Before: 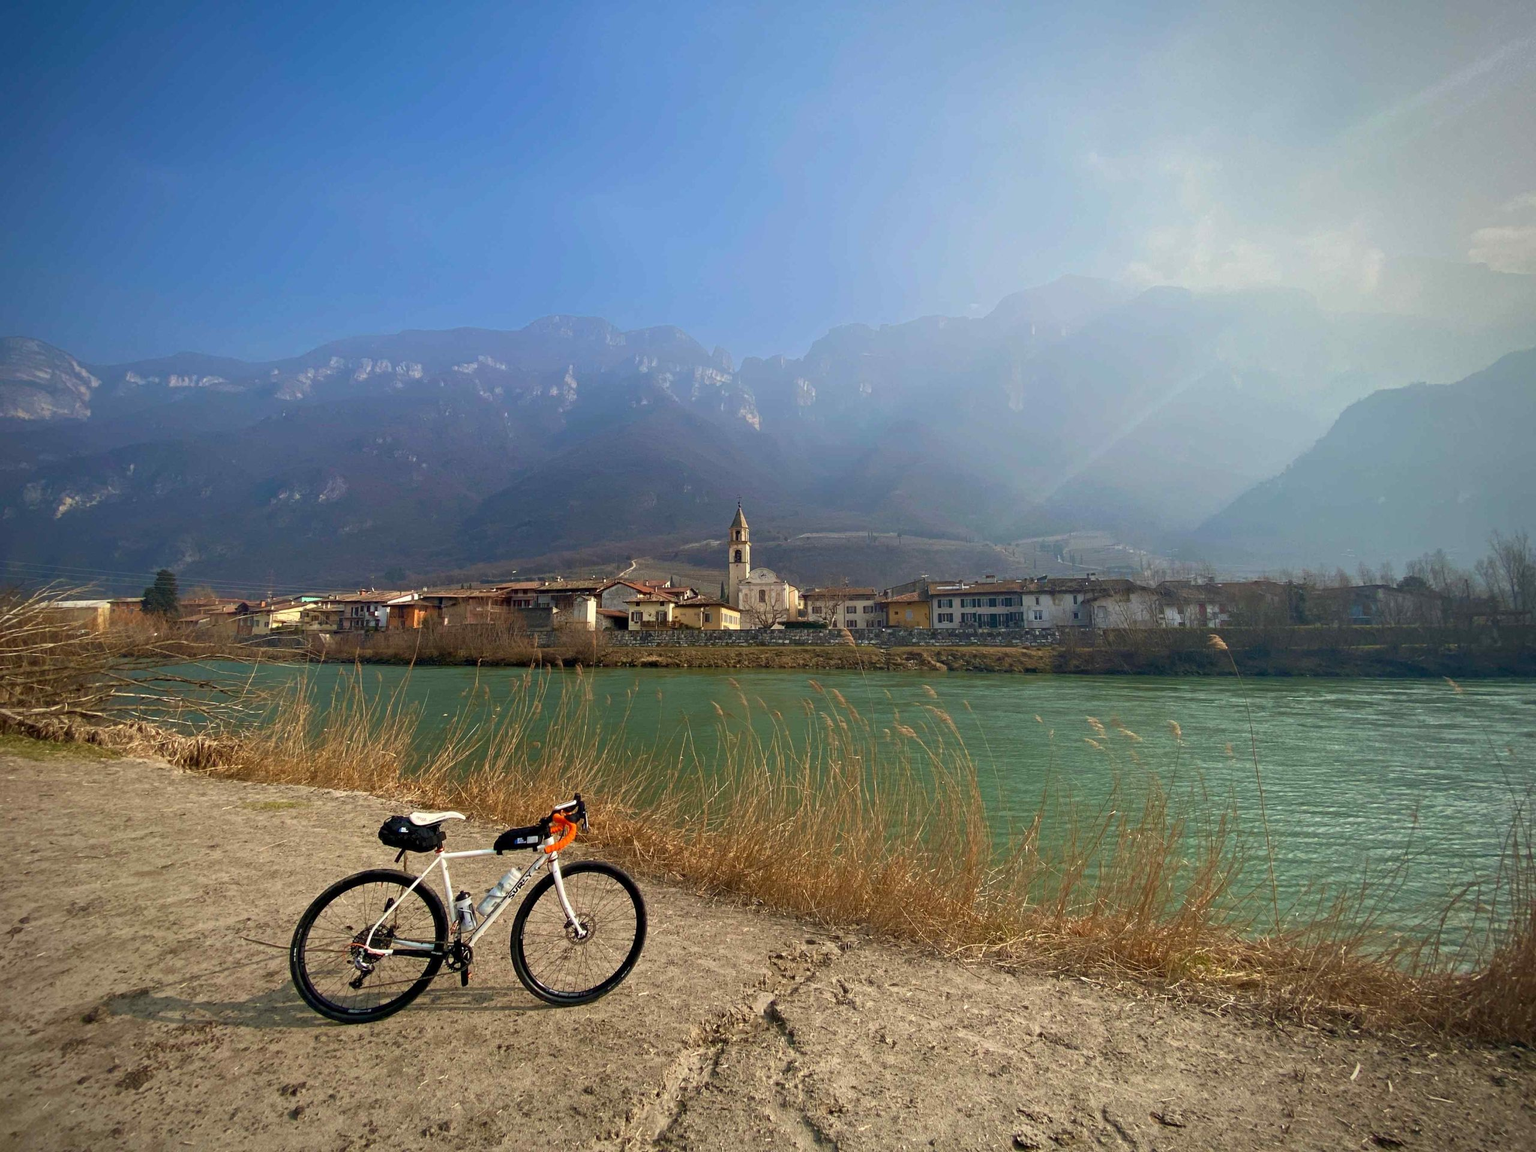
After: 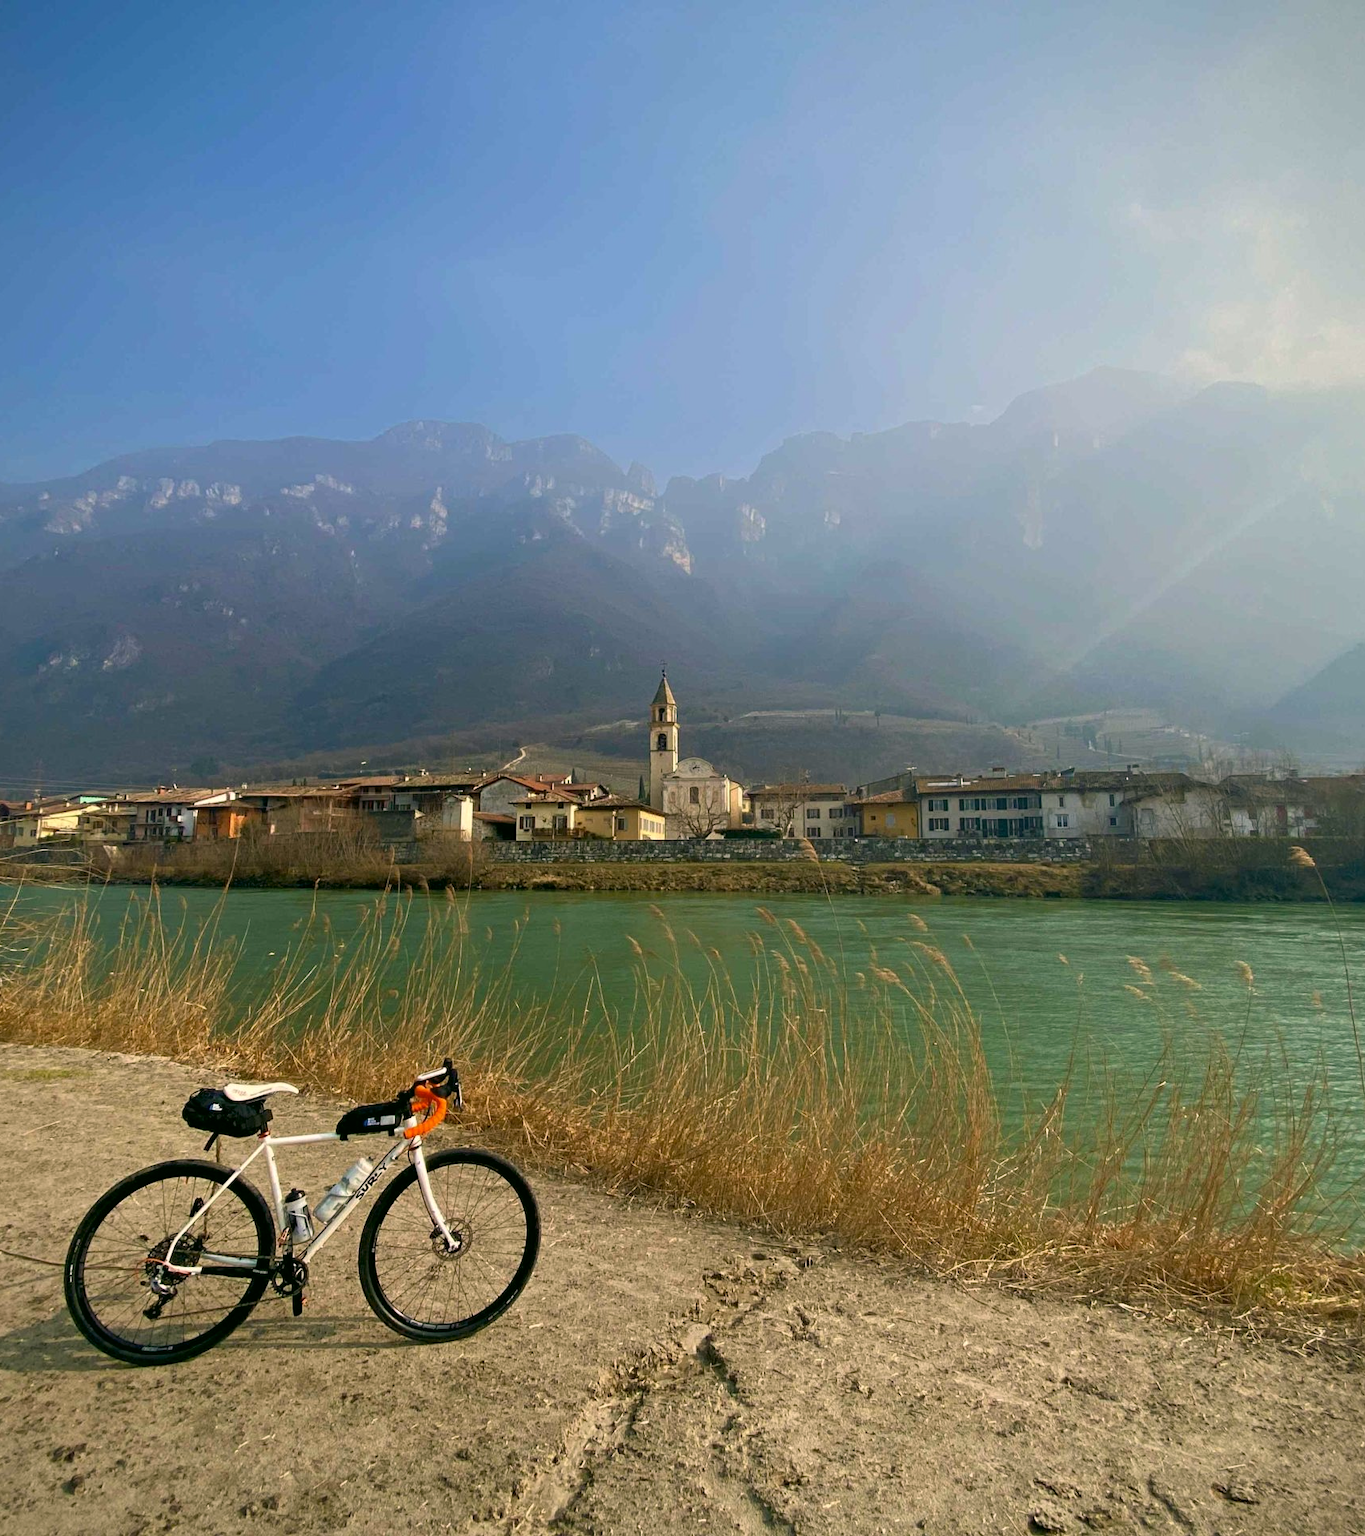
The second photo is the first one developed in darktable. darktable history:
crop and rotate: left 15.754%, right 17.579%
color correction: highlights a* 4.02, highlights b* 4.98, shadows a* -7.55, shadows b* 4.98
